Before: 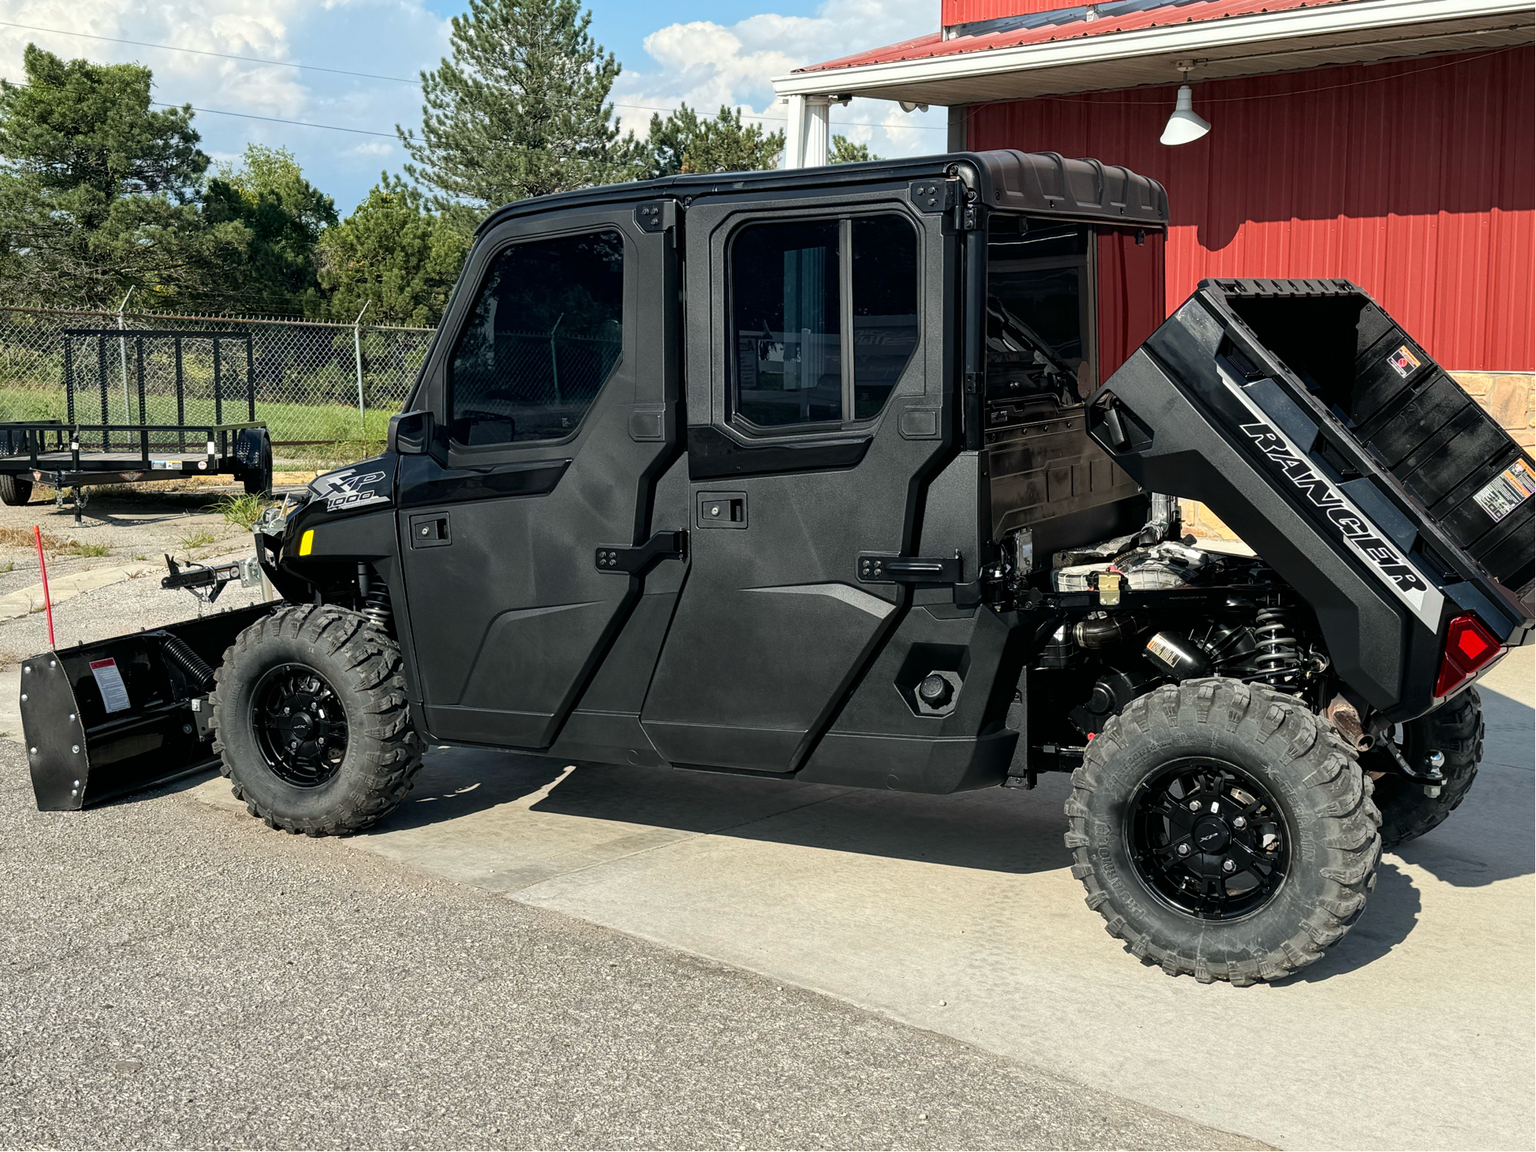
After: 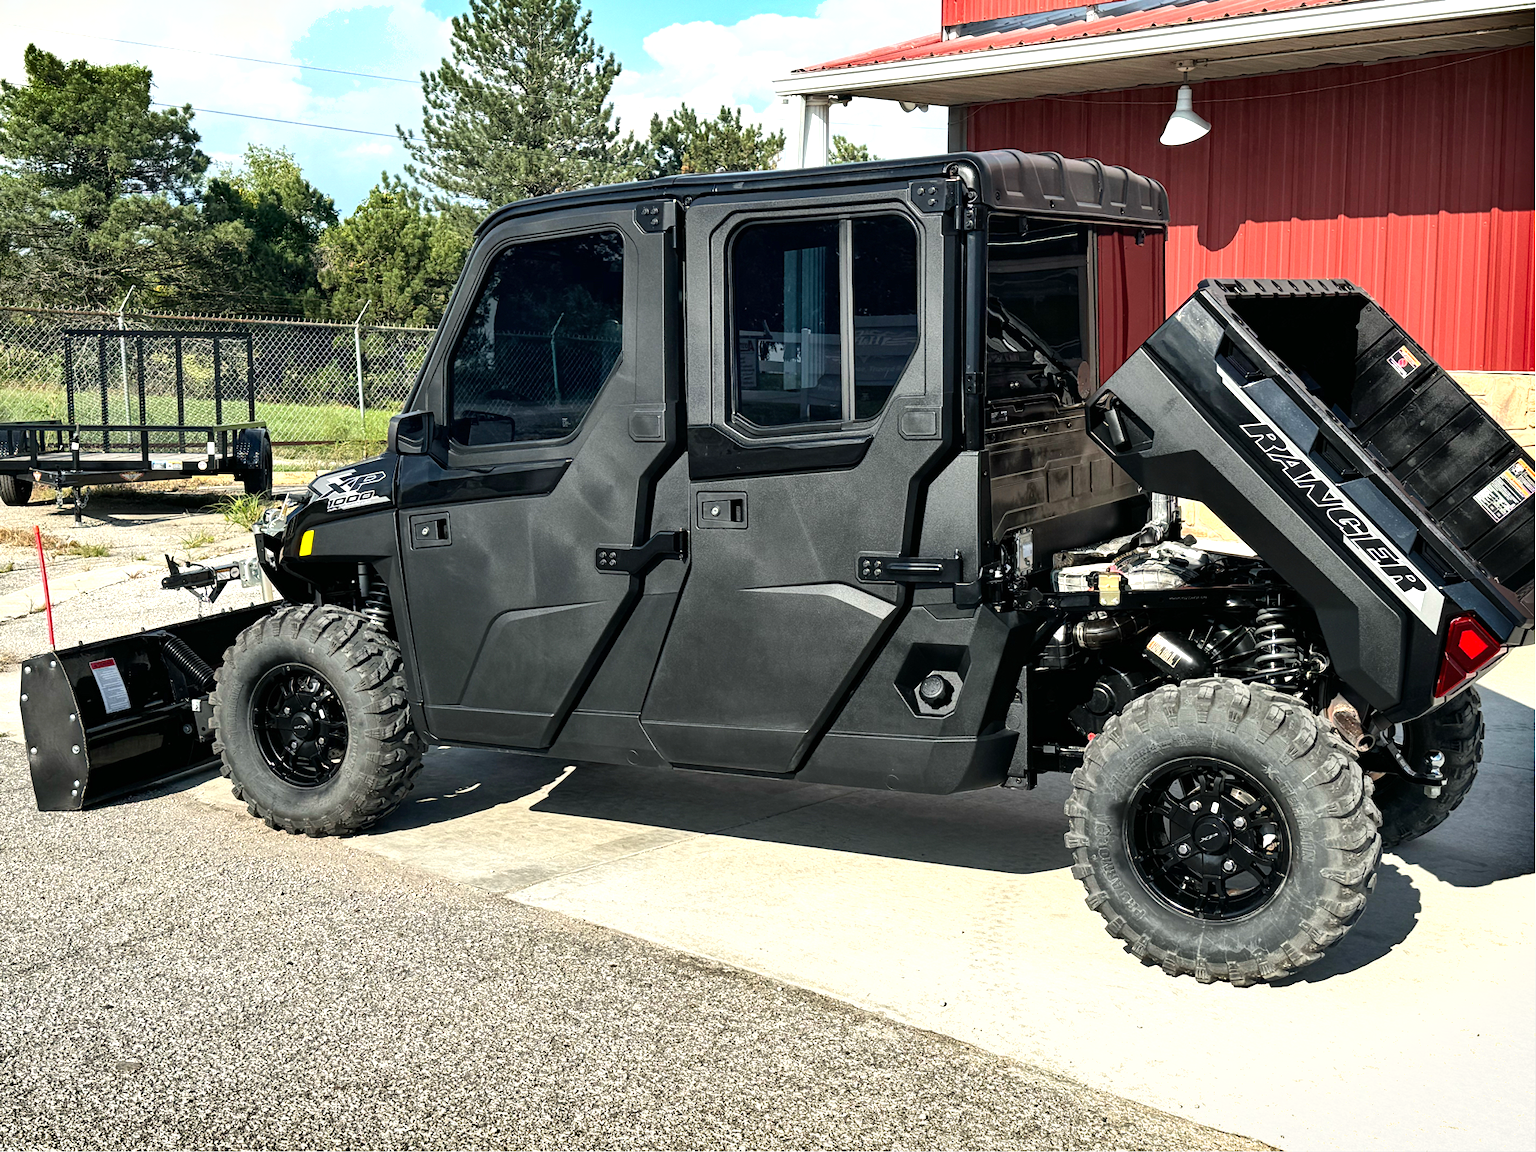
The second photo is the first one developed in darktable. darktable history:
shadows and highlights: soften with gaussian
tone equalizer: -8 EV -0.784 EV, -7 EV -0.711 EV, -6 EV -0.638 EV, -5 EV -0.37 EV, -3 EV 0.376 EV, -2 EV 0.6 EV, -1 EV 0.696 EV, +0 EV 0.72 EV, smoothing diameter 24.88%, edges refinement/feathering 11.32, preserve details guided filter
